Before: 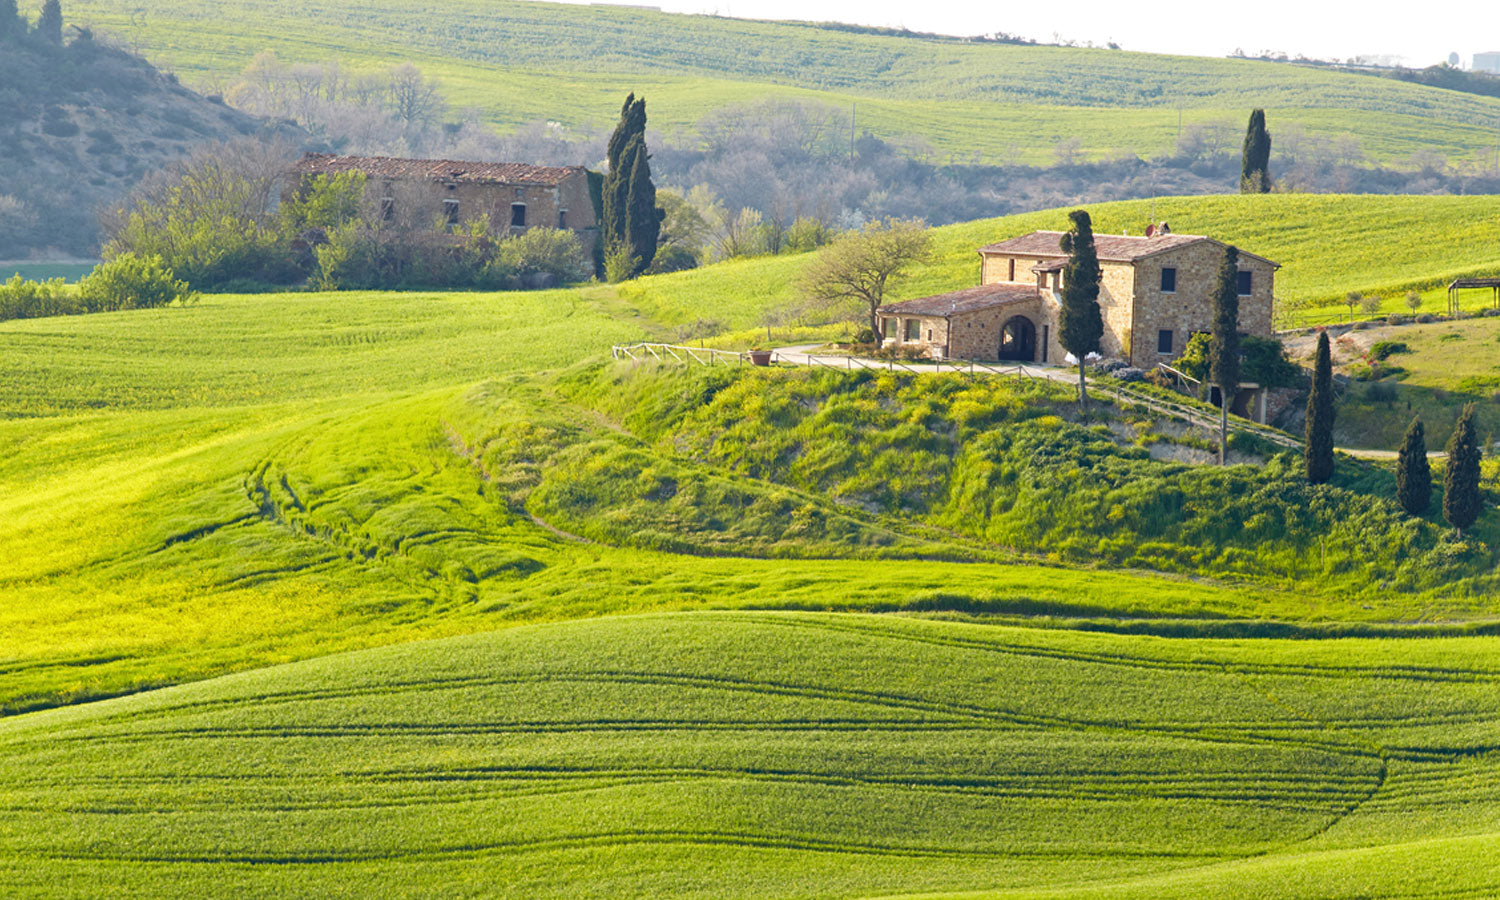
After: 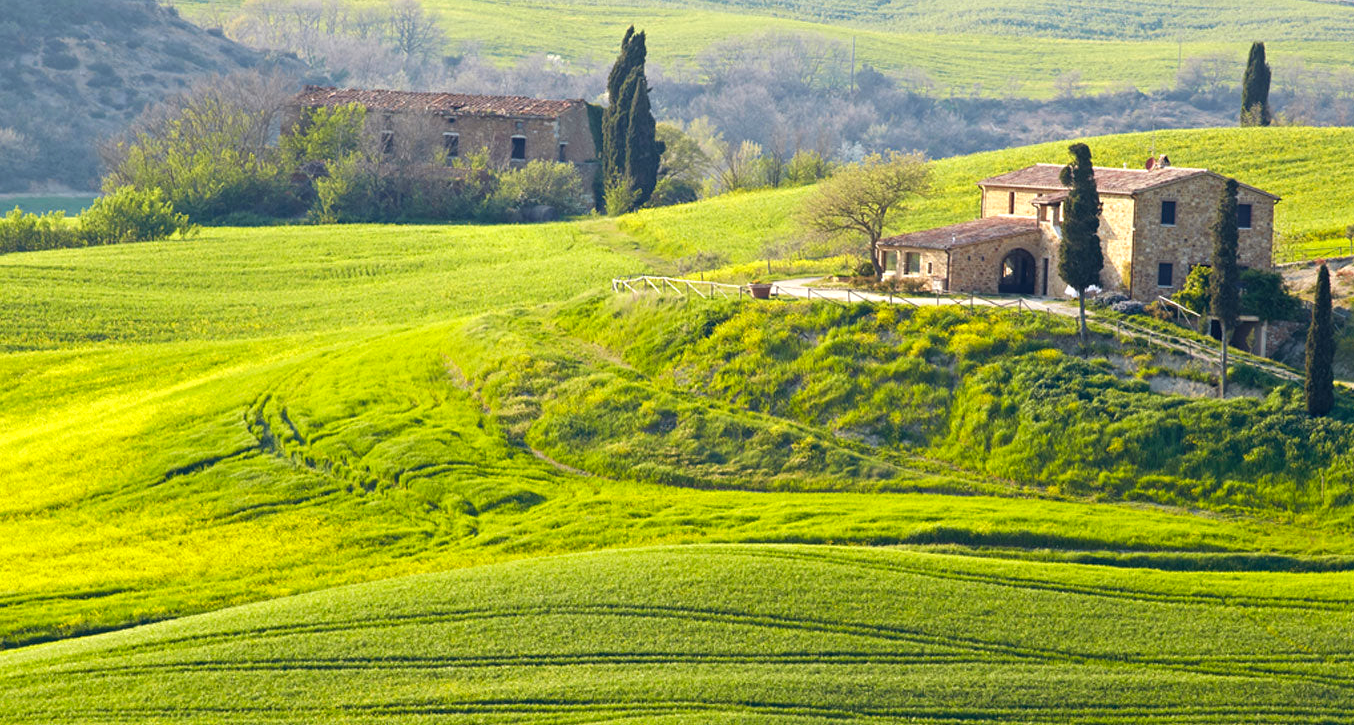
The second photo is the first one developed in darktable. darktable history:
crop: top 7.49%, right 9.717%, bottom 11.943%
color balance: contrast 10%
